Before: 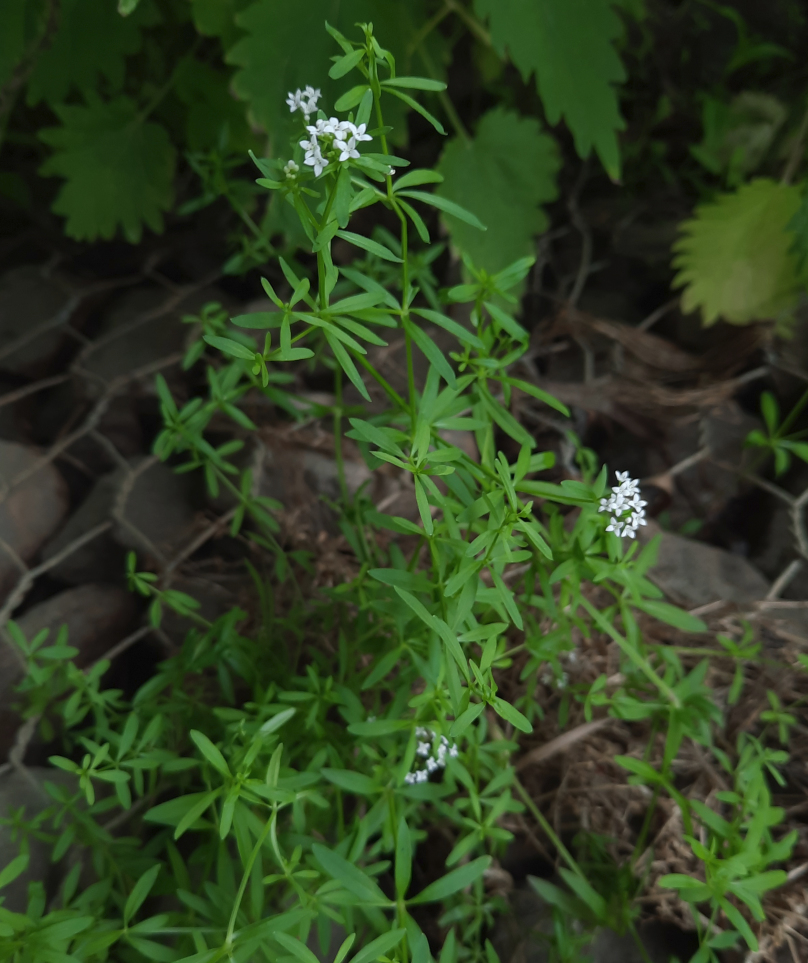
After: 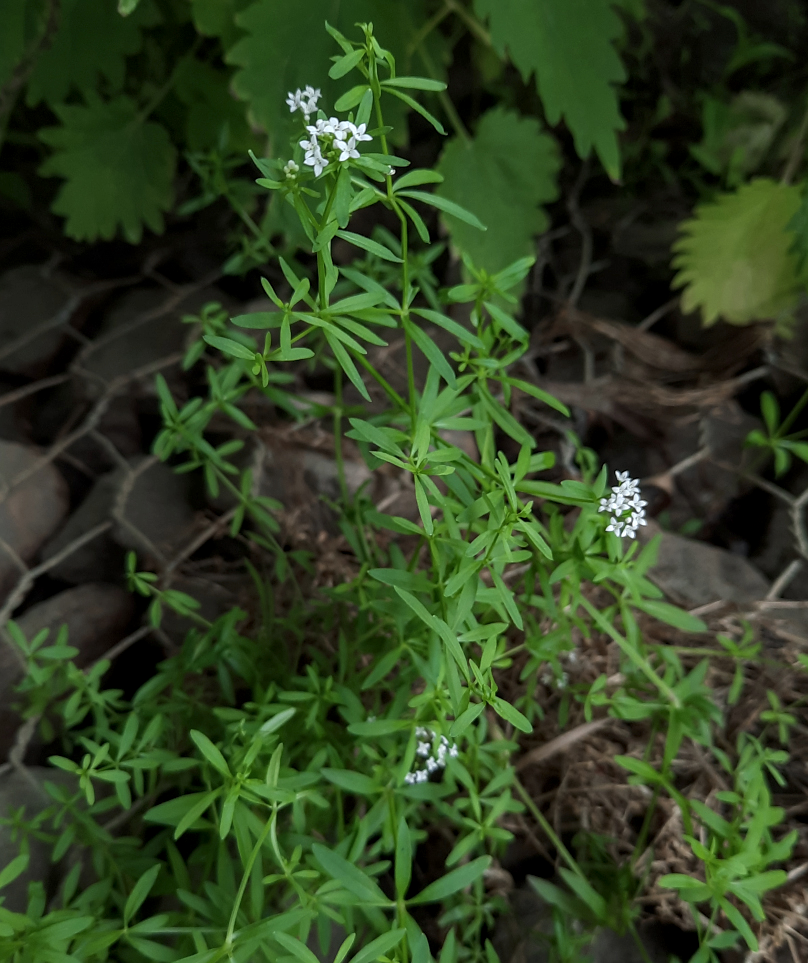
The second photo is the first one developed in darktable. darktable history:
local contrast: detail 130%
sharpen: radius 1.273, amount 0.292, threshold 0.123
